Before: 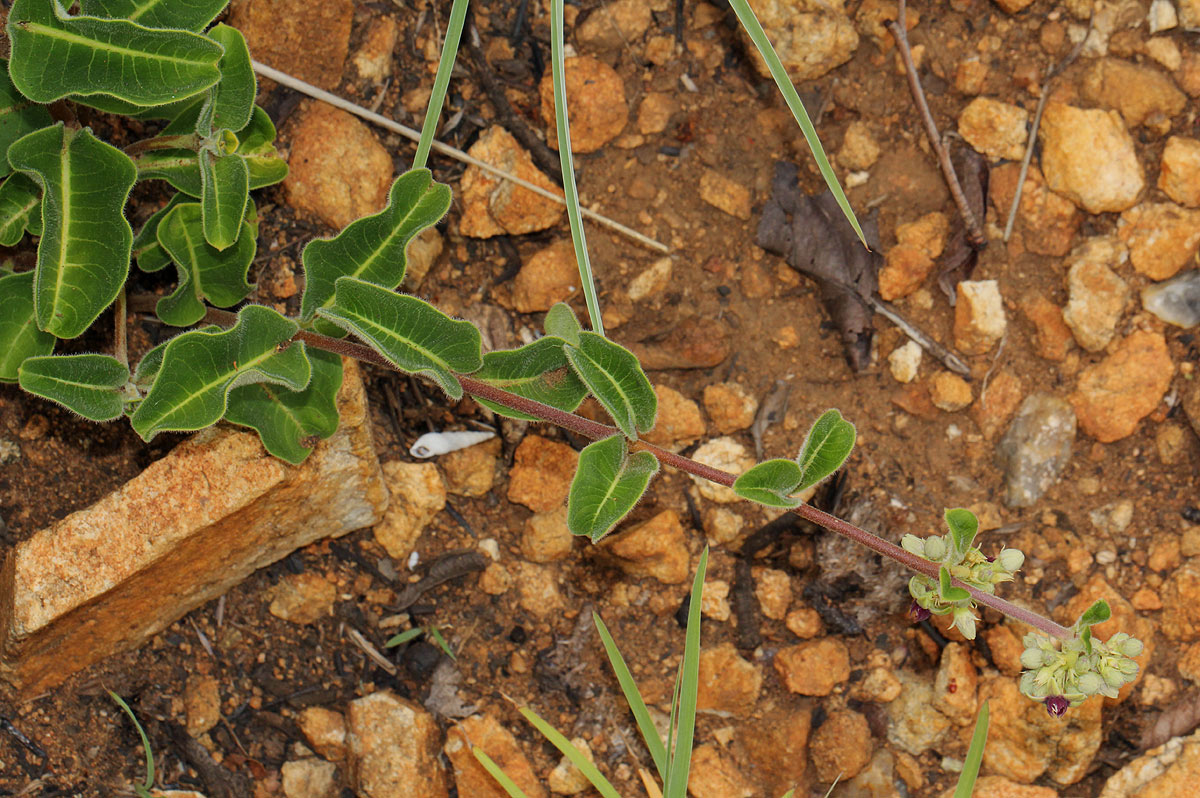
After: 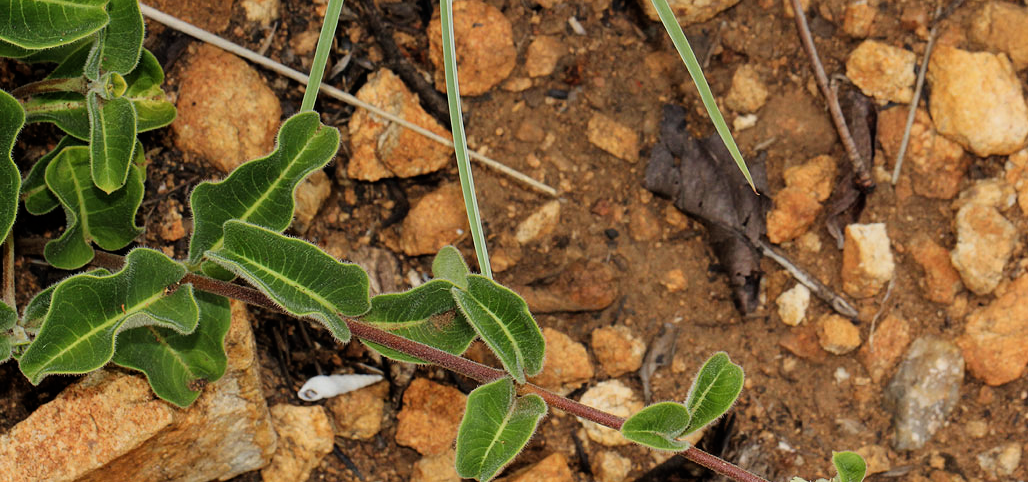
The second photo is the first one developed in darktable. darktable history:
crop and rotate: left 9.345%, top 7.22%, right 4.982%, bottom 32.331%
filmic rgb: black relative exposure -8.07 EV, white relative exposure 3 EV, hardness 5.35, contrast 1.25
